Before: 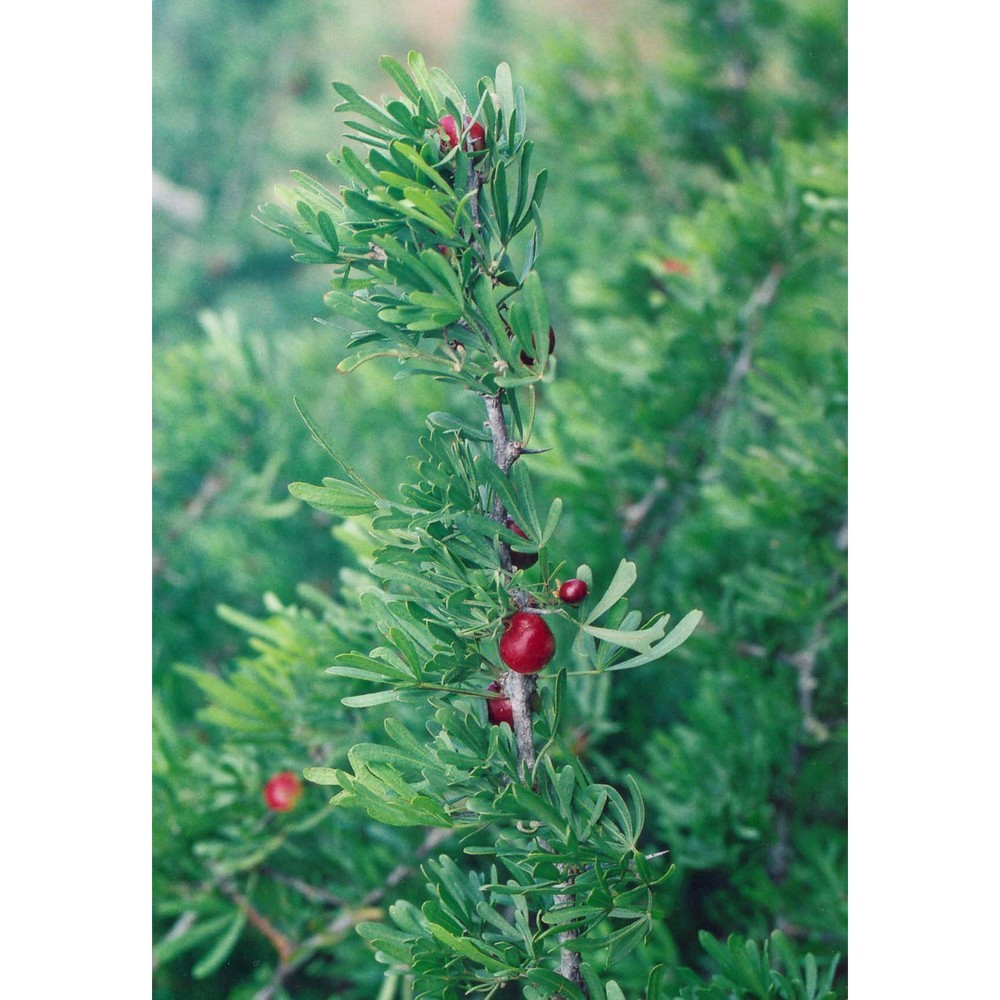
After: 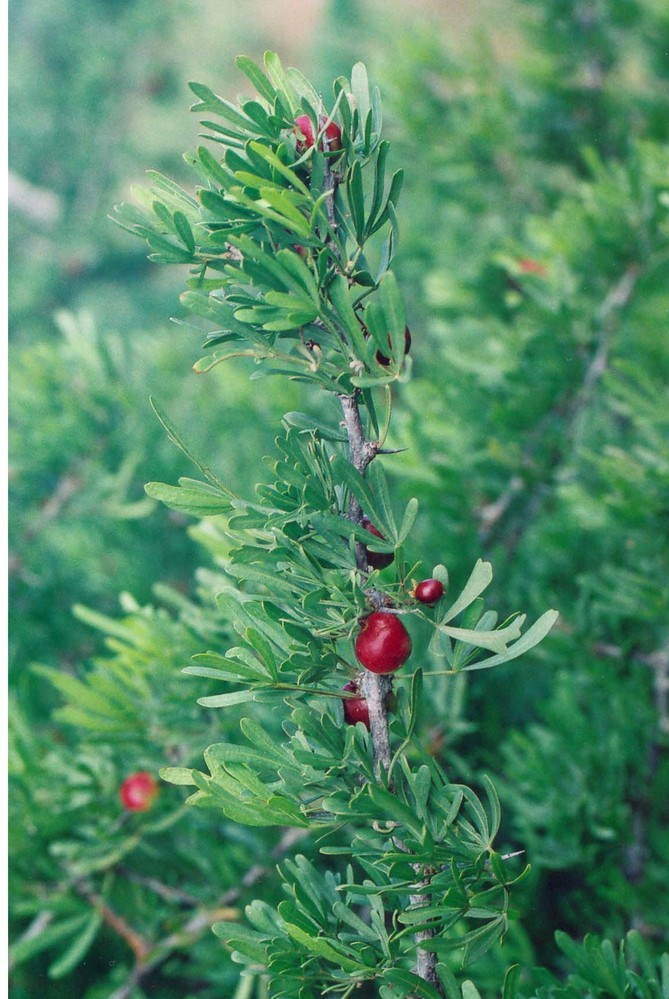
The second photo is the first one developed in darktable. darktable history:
crop and rotate: left 14.457%, right 18.63%
